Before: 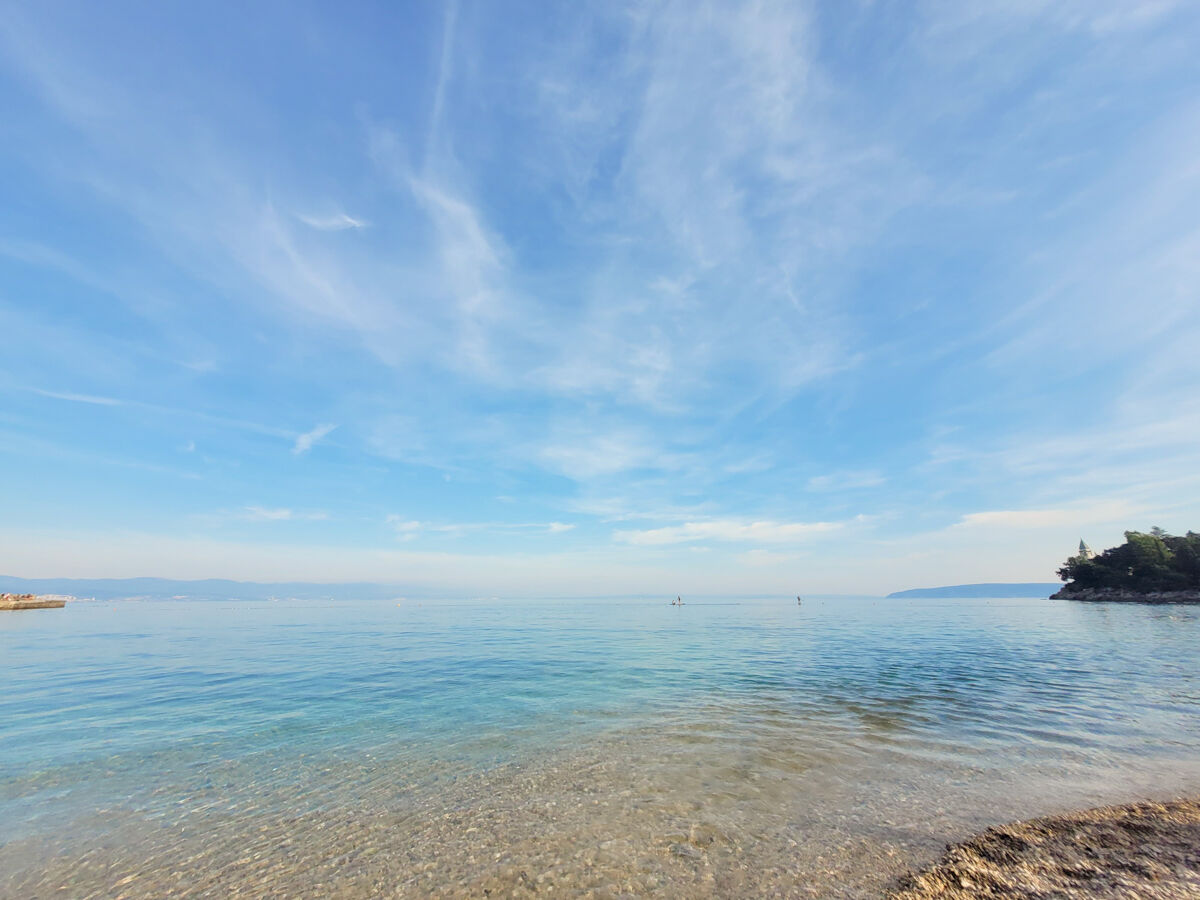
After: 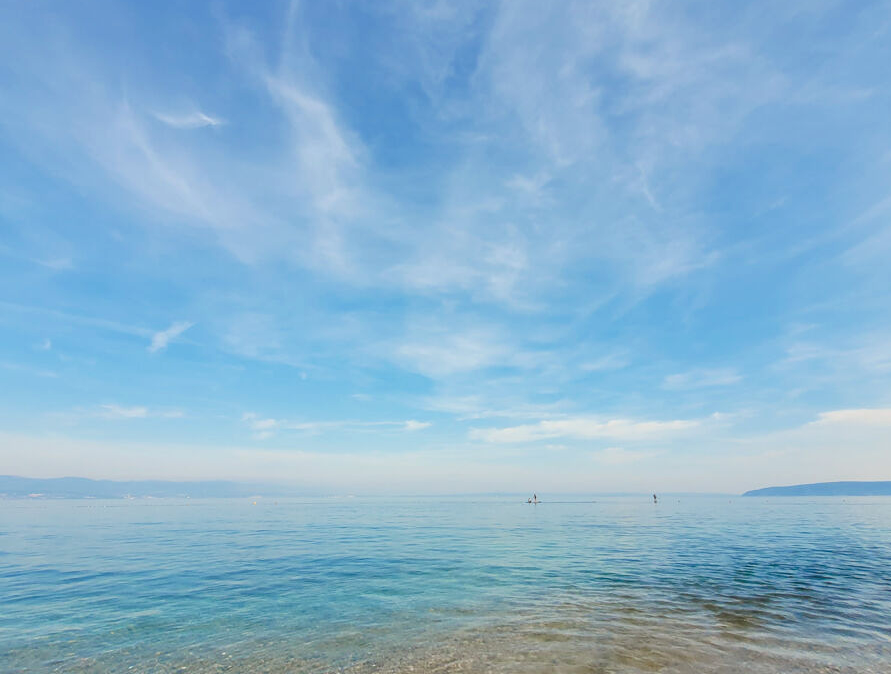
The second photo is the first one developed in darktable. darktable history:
contrast brightness saturation: contrast 0.066, brightness -0.138, saturation 0.106
base curve: curves: ch0 [(0, 0) (0.472, 0.508) (1, 1)], preserve colors none
crop and rotate: left 12.002%, top 11.342%, right 13.688%, bottom 13.75%
